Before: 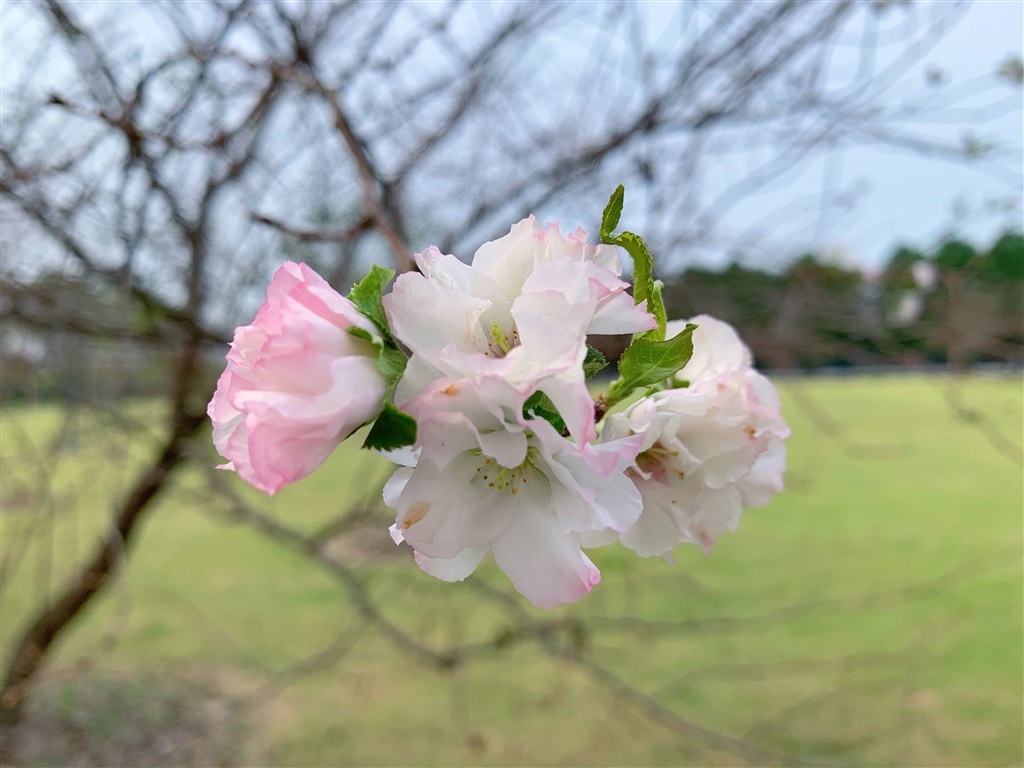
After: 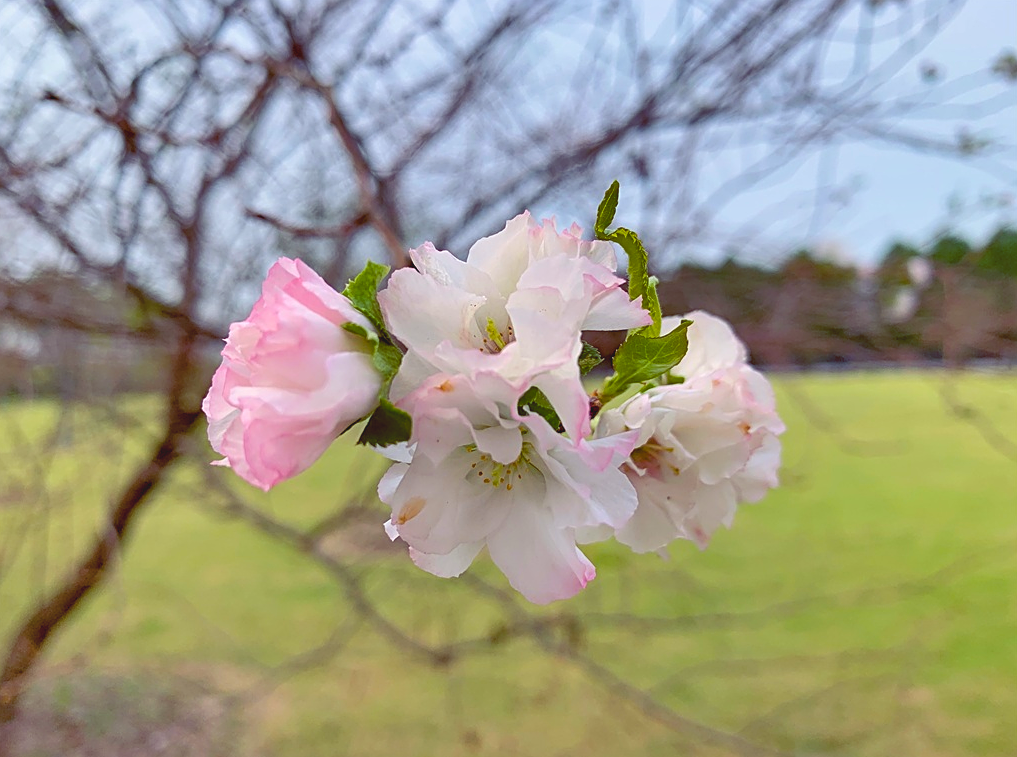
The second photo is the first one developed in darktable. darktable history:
sharpen: on, module defaults
crop: left 0.492%, top 0.568%, right 0.169%, bottom 0.842%
contrast brightness saturation: contrast -0.151, brightness 0.041, saturation -0.13
exposure: exposure 0.296 EV, compensate exposure bias true, compensate highlight preservation false
color balance rgb: shadows lift › luminance -21.588%, shadows lift › chroma 8.702%, shadows lift › hue 282.71°, global offset › luminance -0.201%, global offset › chroma 0.264%, perceptual saturation grading › global saturation 17.835%, perceptual brilliance grading › global brilliance 2.279%, perceptual brilliance grading › highlights -3.645%, global vibrance 20%
shadows and highlights: low approximation 0.01, soften with gaussian
